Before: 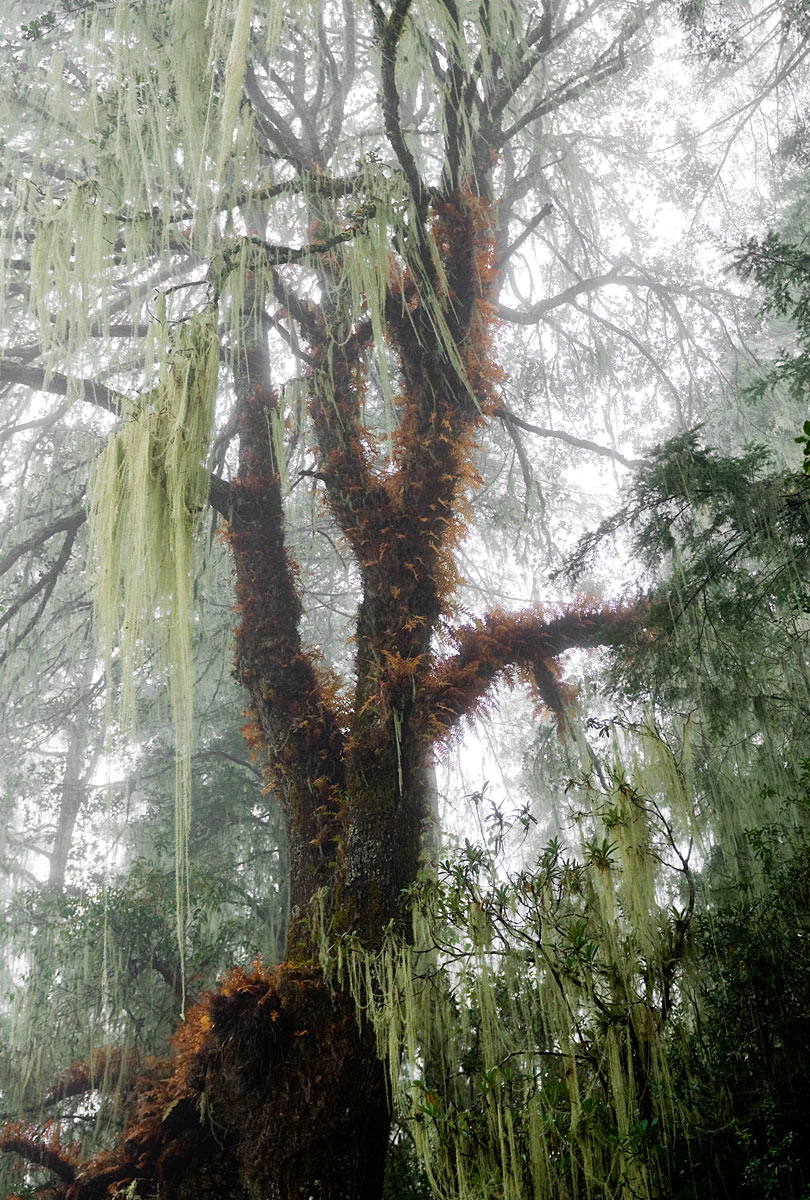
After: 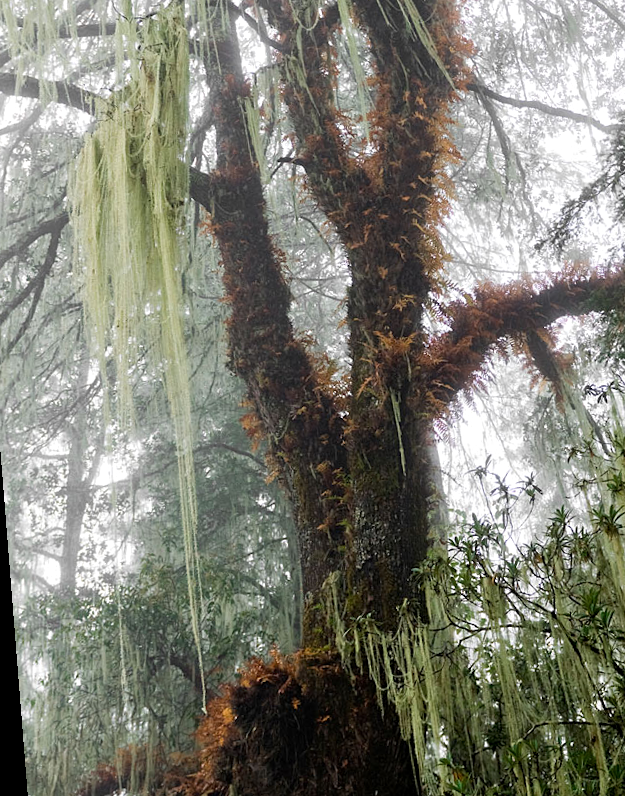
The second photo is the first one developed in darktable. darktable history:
crop: left 6.488%, top 27.668%, right 24.183%, bottom 8.656%
rotate and perspective: rotation -4.2°, shear 0.006, automatic cropping off
contrast equalizer: y [[0.5, 0.501, 0.532, 0.538, 0.54, 0.541], [0.5 ×6], [0.5 ×6], [0 ×6], [0 ×6]]
